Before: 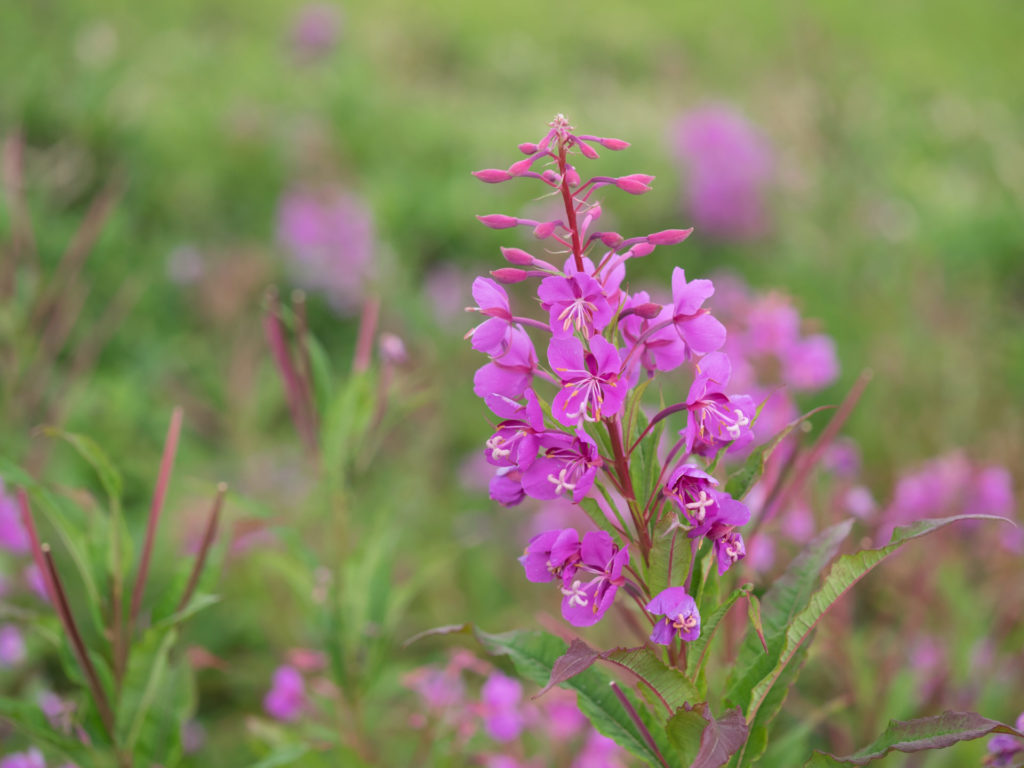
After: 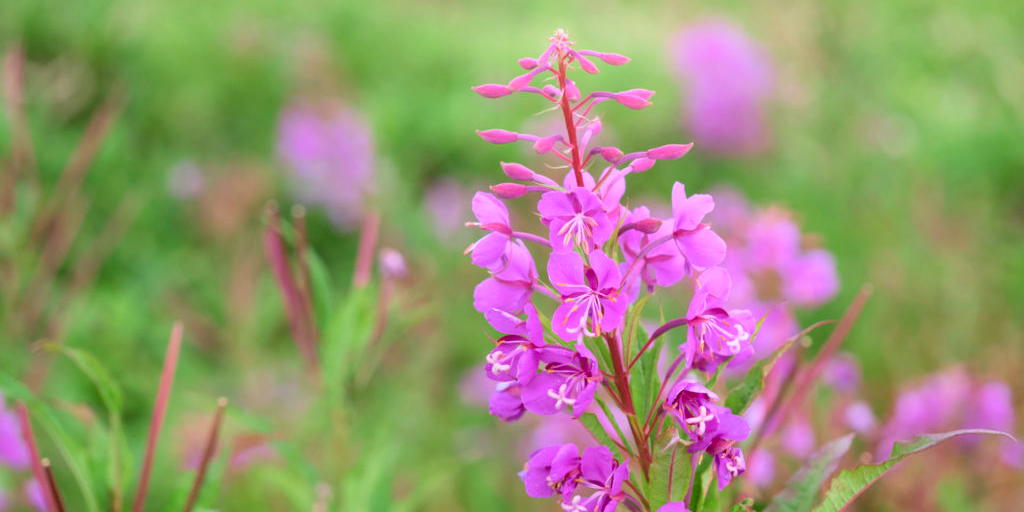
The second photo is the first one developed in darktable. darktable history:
crop: top 11.166%, bottom 22.168%
bloom: on, module defaults
color correction: highlights a* -3.28, highlights b* -6.24, shadows a* 3.1, shadows b* 5.19
tone curve: curves: ch0 [(0, 0) (0.091, 0.077) (0.517, 0.574) (0.745, 0.82) (0.844, 0.908) (0.909, 0.942) (1, 0.973)]; ch1 [(0, 0) (0.437, 0.404) (0.5, 0.5) (0.534, 0.554) (0.58, 0.603) (0.616, 0.649) (1, 1)]; ch2 [(0, 0) (0.442, 0.415) (0.5, 0.5) (0.535, 0.557) (0.585, 0.62) (1, 1)], color space Lab, independent channels, preserve colors none
